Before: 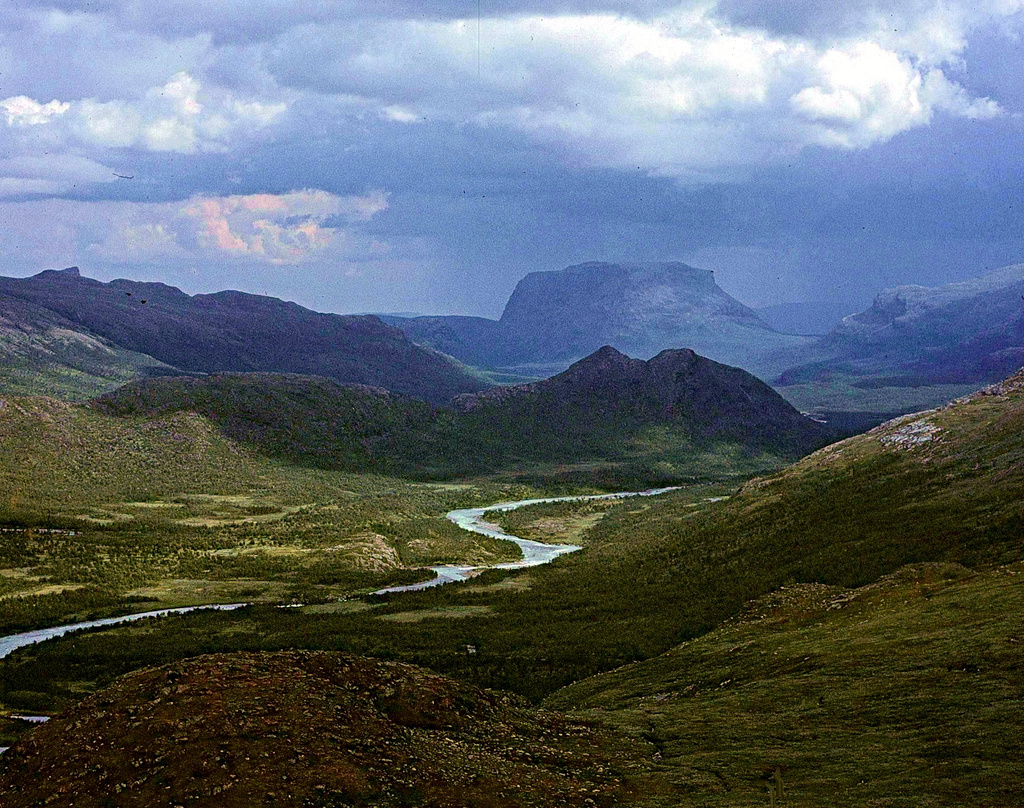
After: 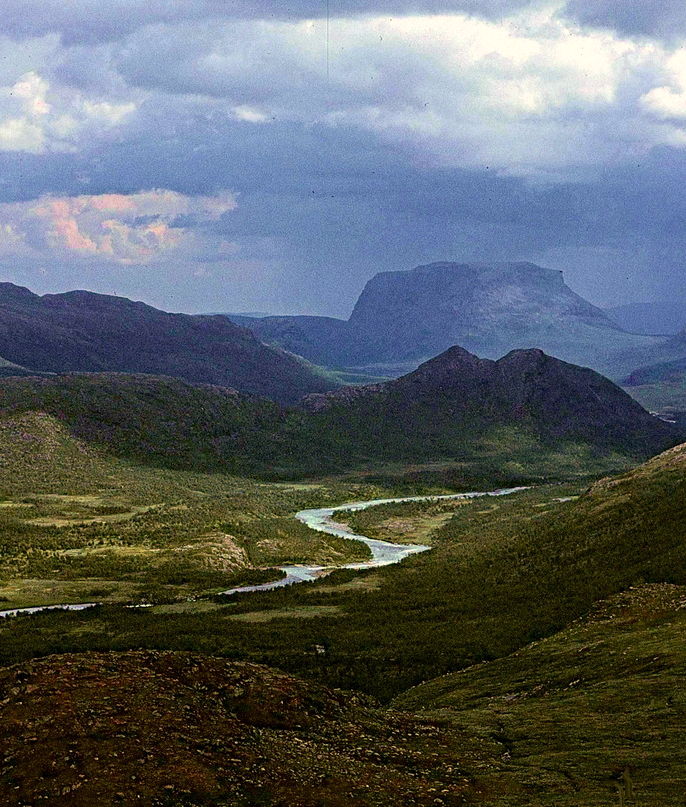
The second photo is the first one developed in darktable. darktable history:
base curve: curves: ch0 [(0, 0) (0.303, 0.277) (1, 1)], preserve colors none
color calibration: x 0.336, y 0.349, temperature 5469.95 K
crop and rotate: left 14.83%, right 18.101%
